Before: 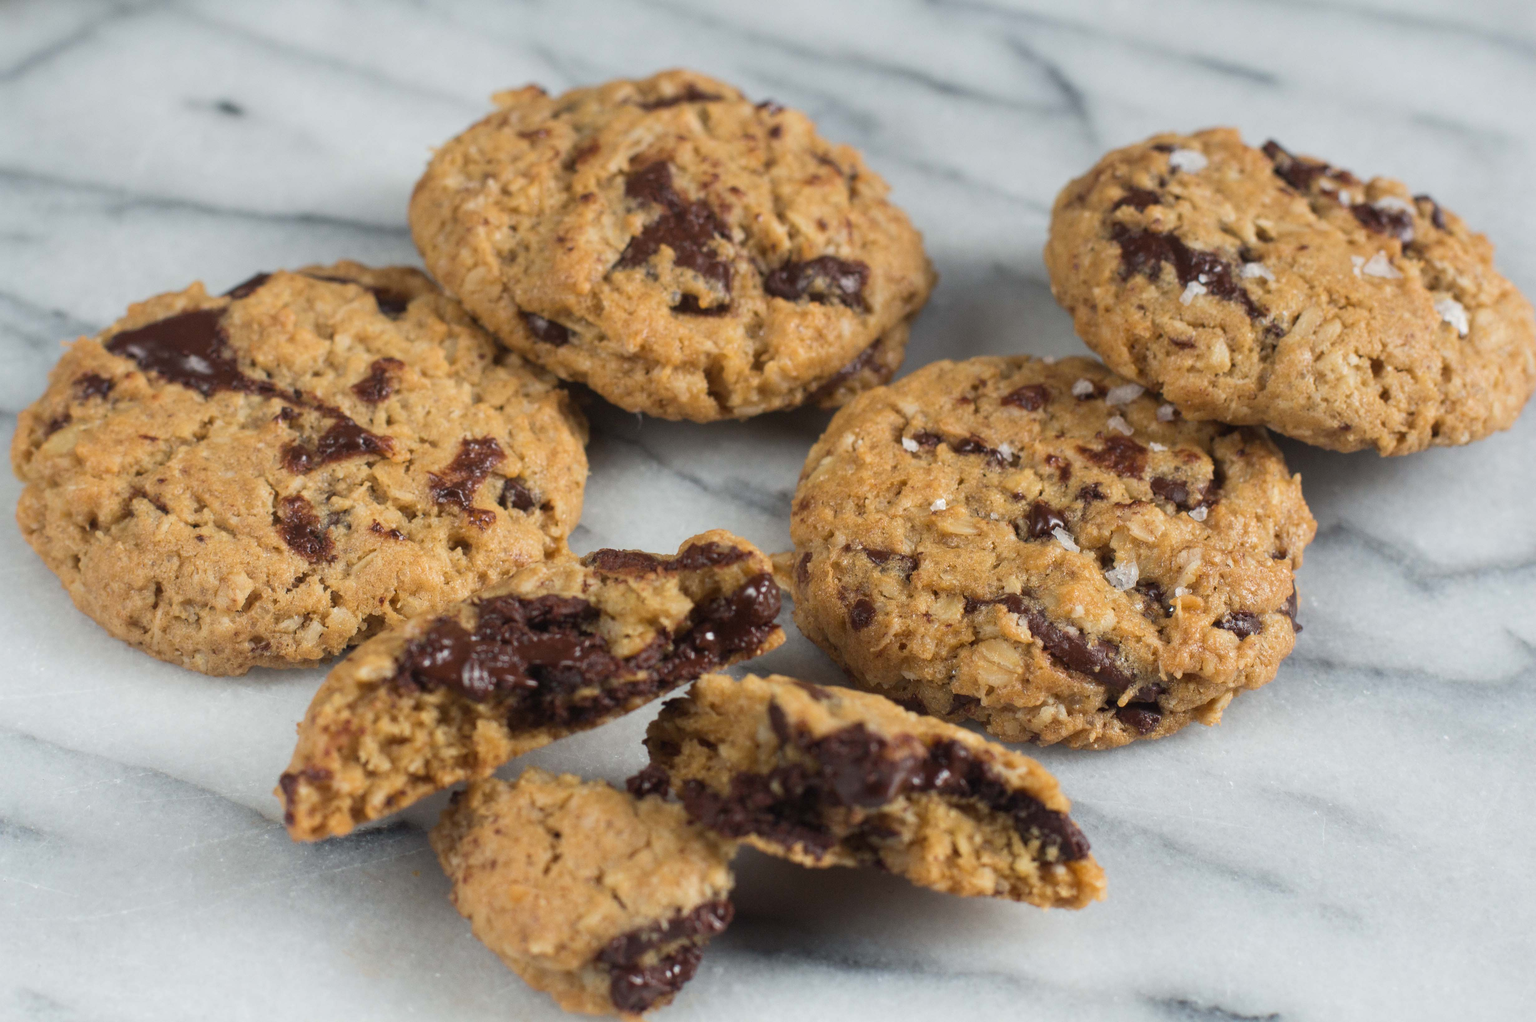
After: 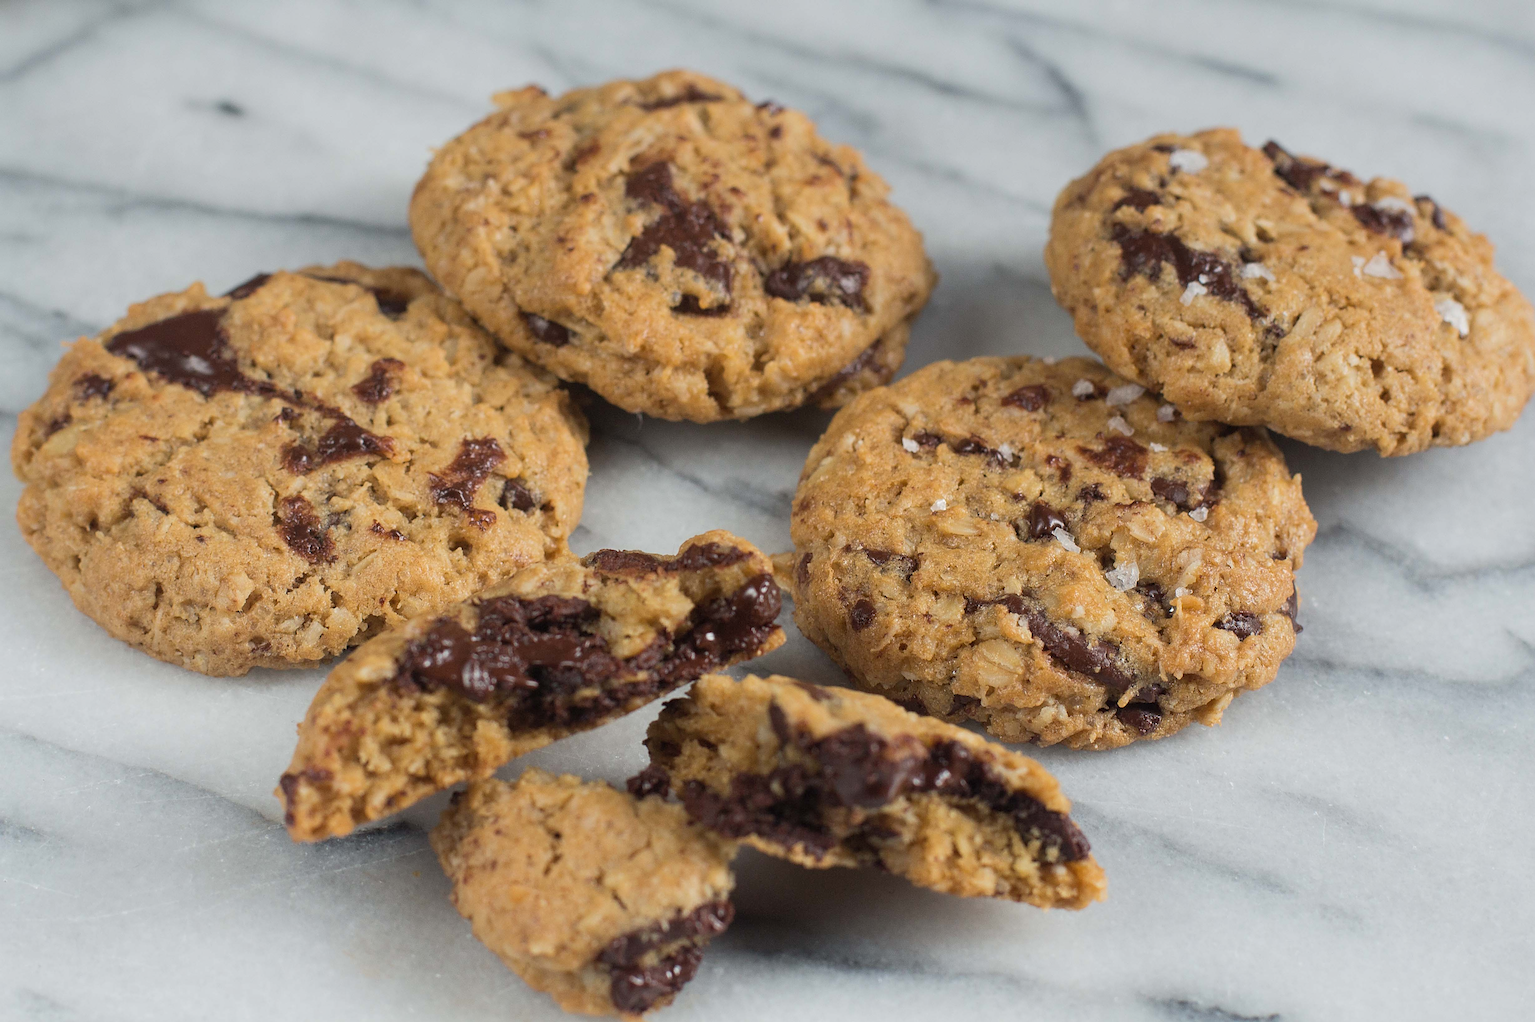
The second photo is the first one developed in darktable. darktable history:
exposure: black level correction 0.001, exposure -0.201 EV, compensate highlight preservation false
sharpen: radius 2.609, amount 0.698
contrast brightness saturation: contrast 0.045, brightness 0.056, saturation 0.014
